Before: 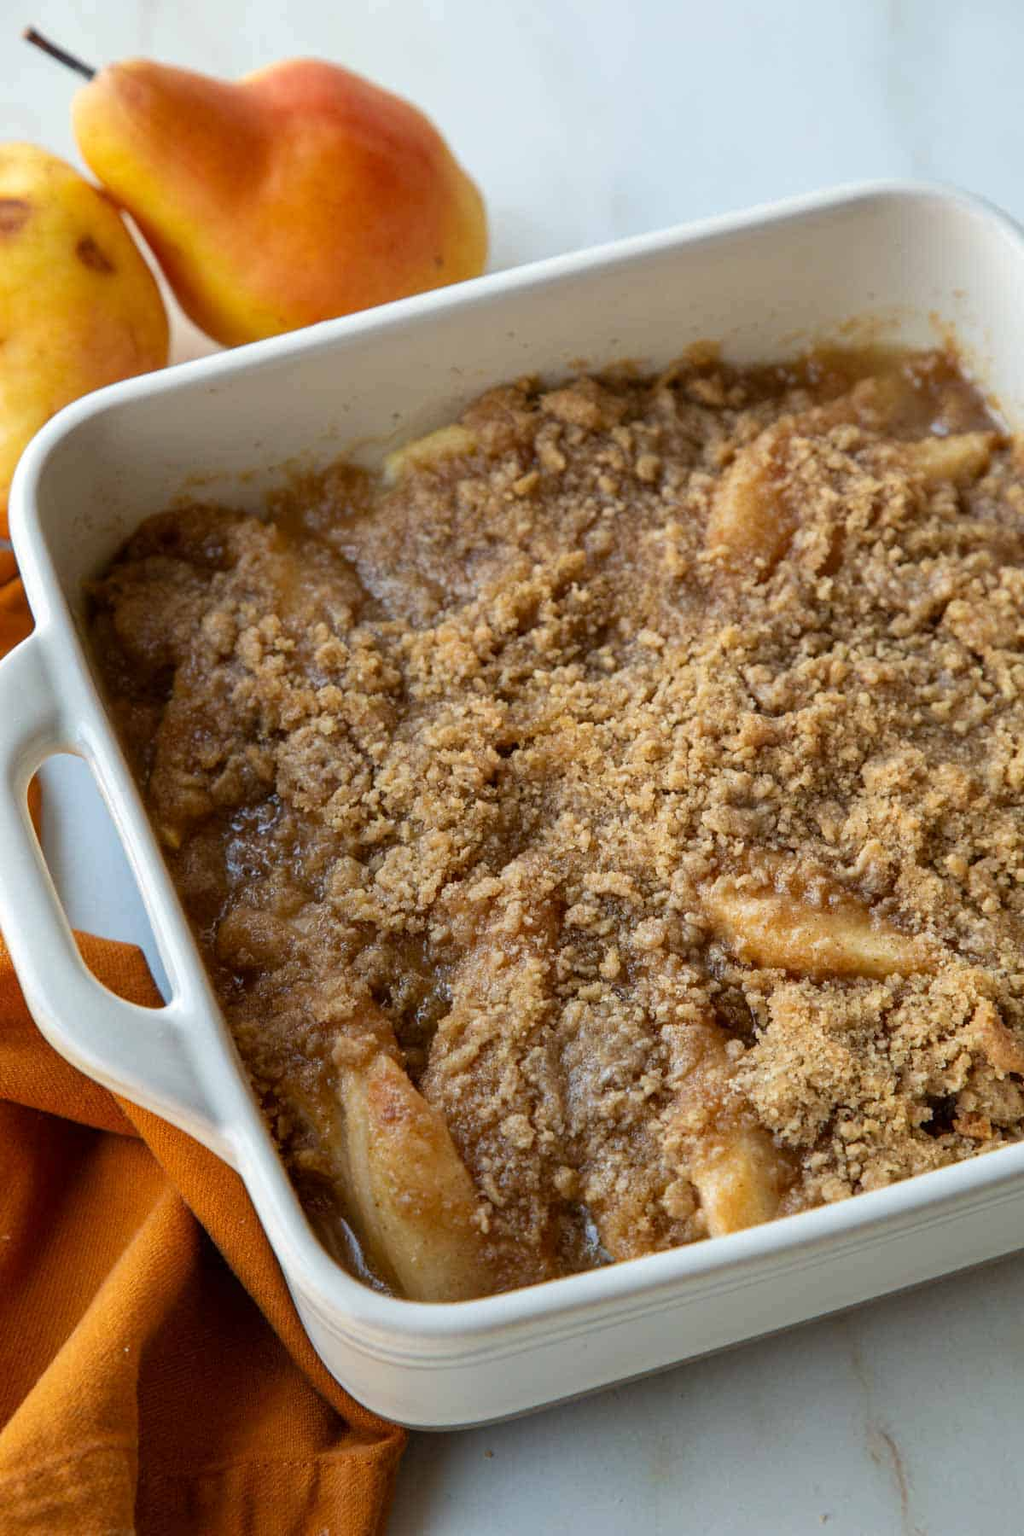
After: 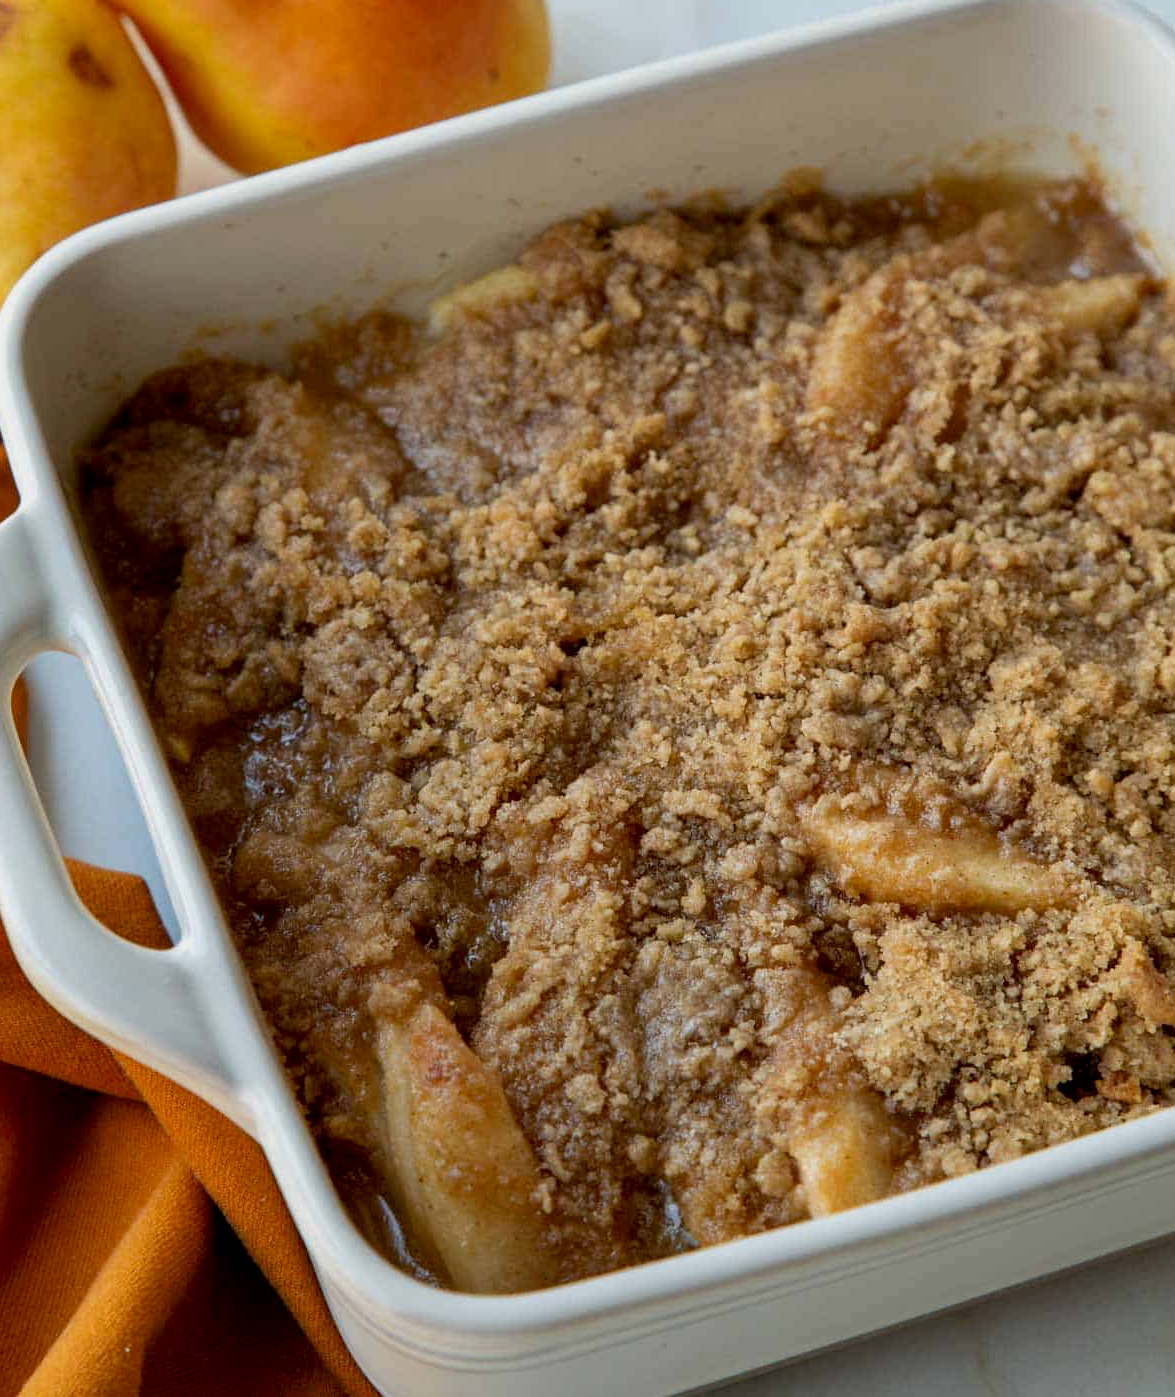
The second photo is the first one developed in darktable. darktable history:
exposure: black level correction 0.006, exposure -0.224 EV, compensate highlight preservation false
crop and rotate: left 1.795%, top 12.899%, right 0.251%, bottom 9.479%
